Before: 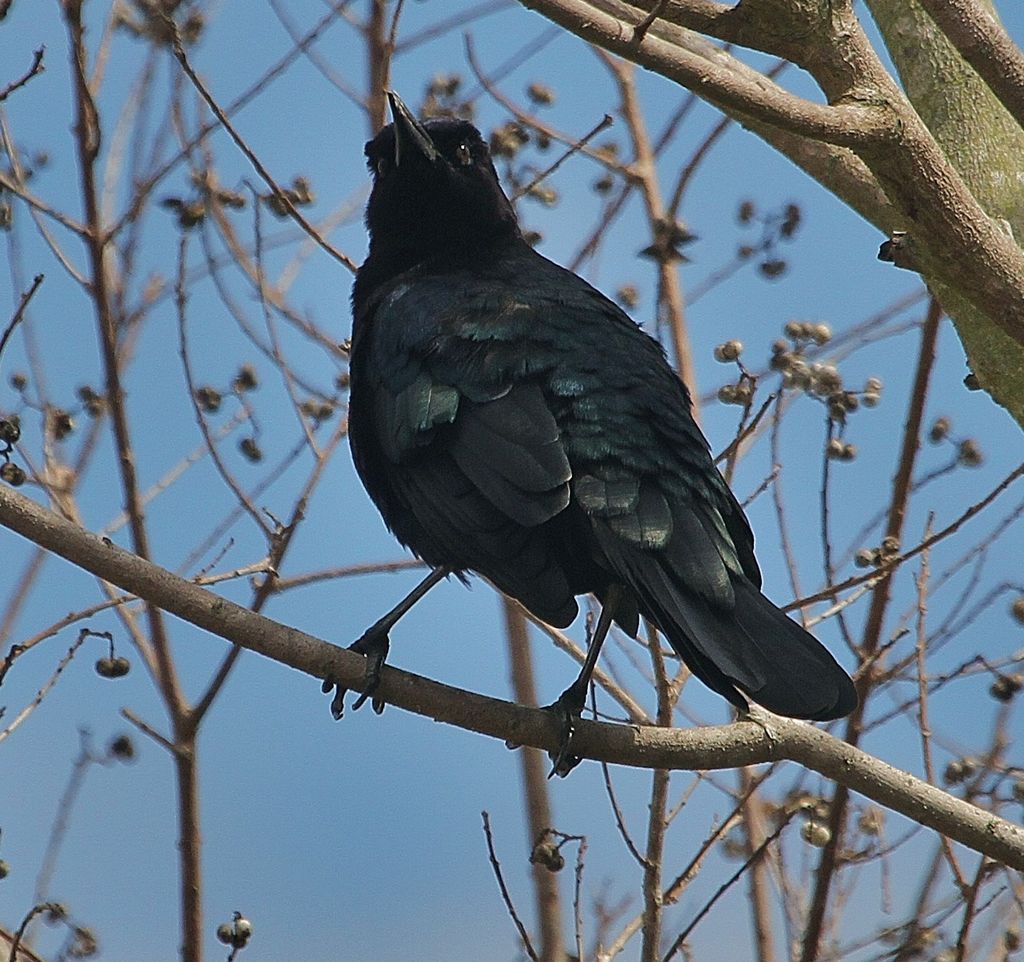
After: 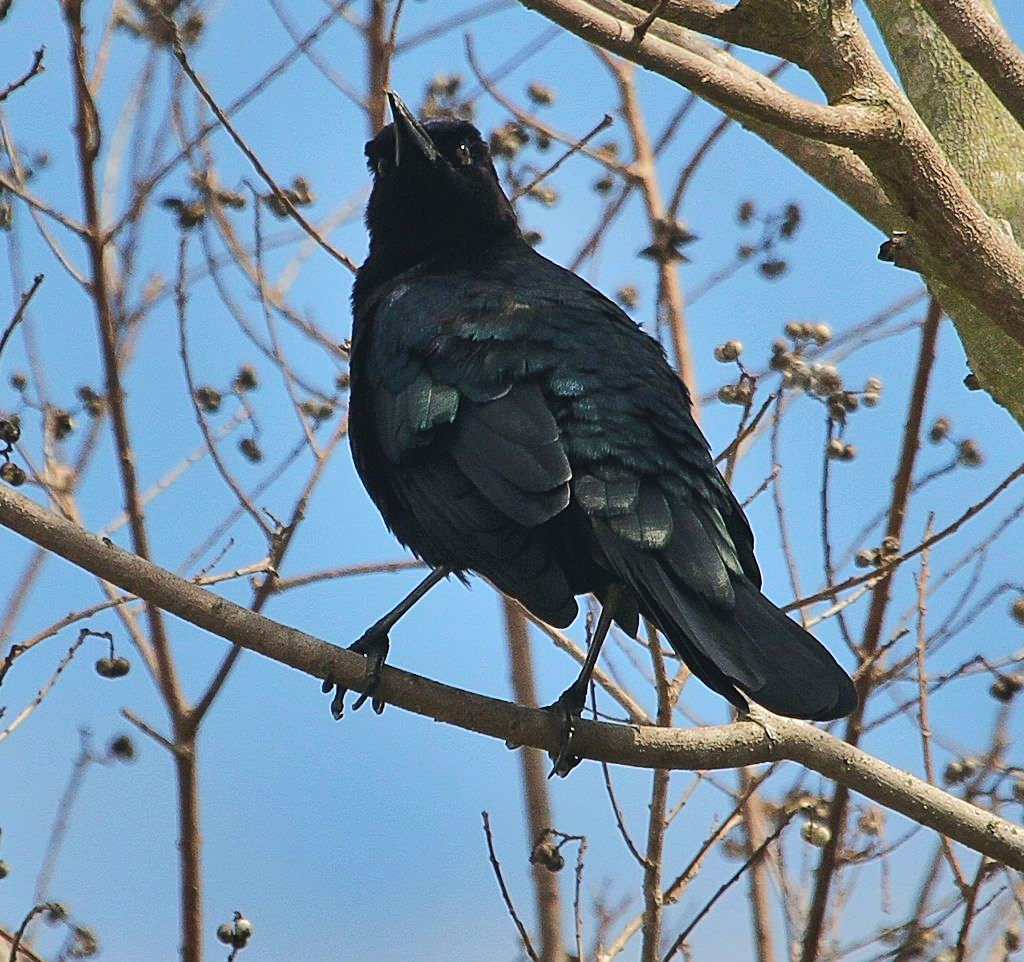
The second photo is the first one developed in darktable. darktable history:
contrast brightness saturation: contrast 0.201, brightness 0.16, saturation 0.215
